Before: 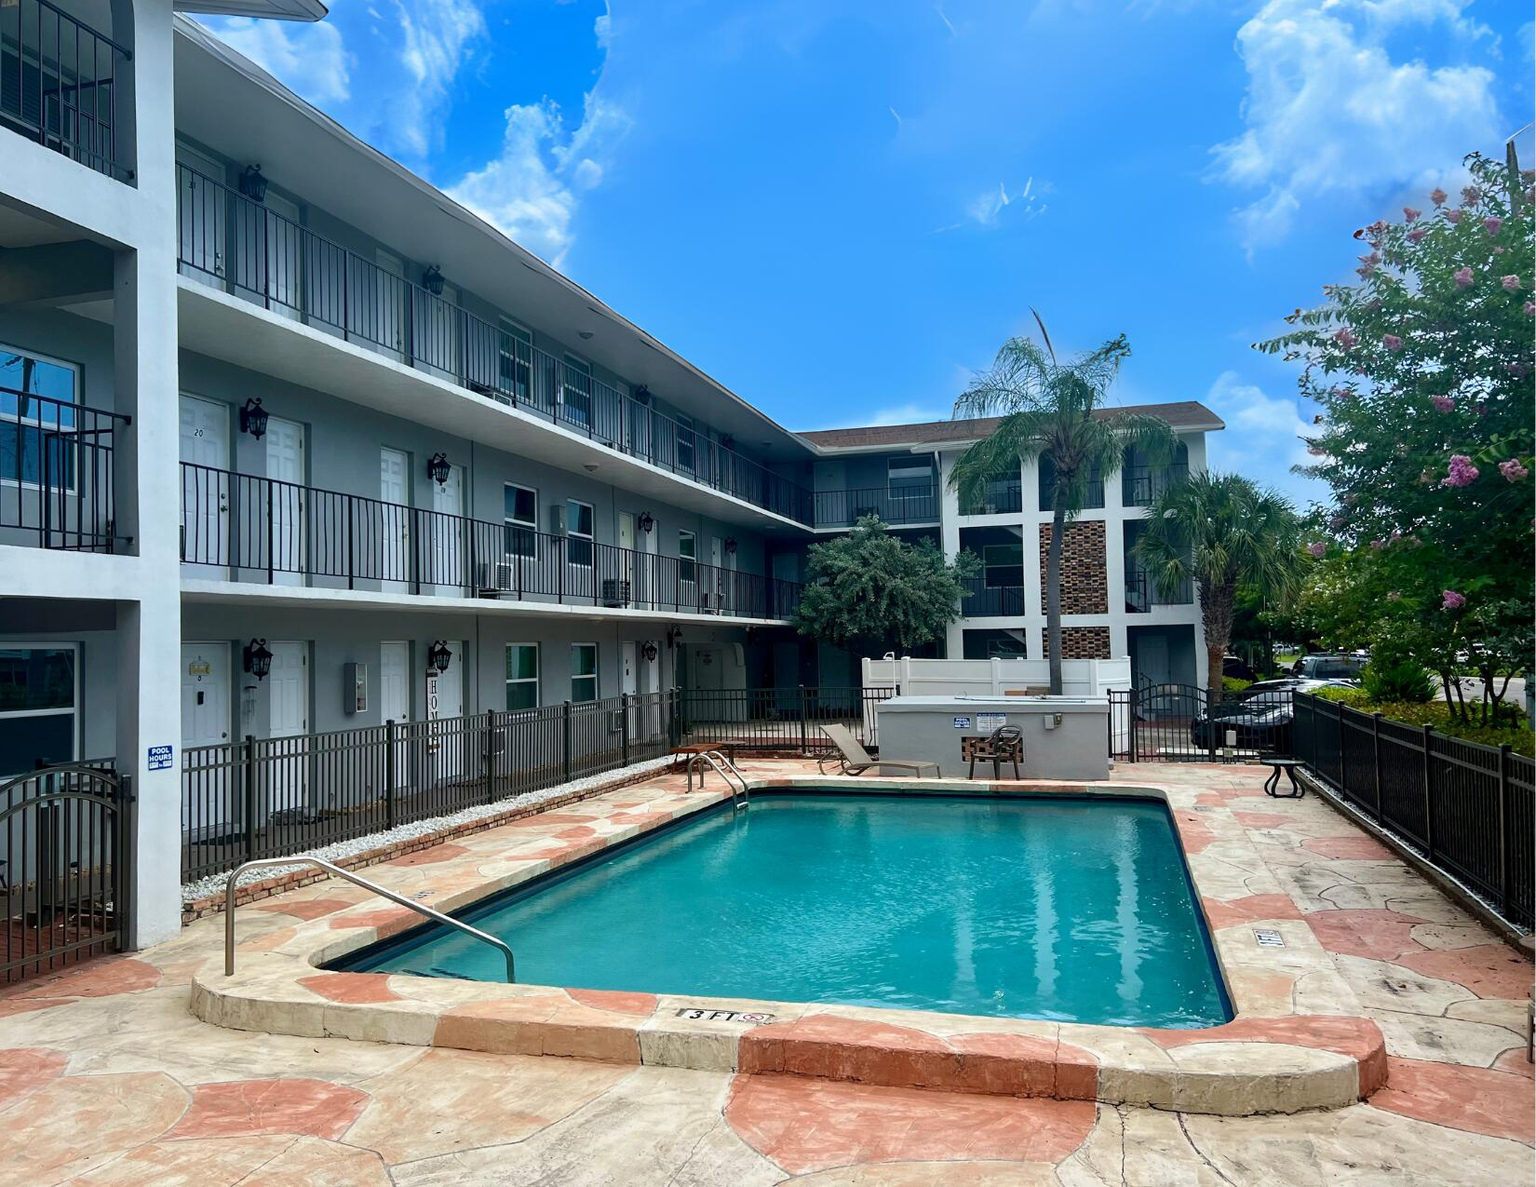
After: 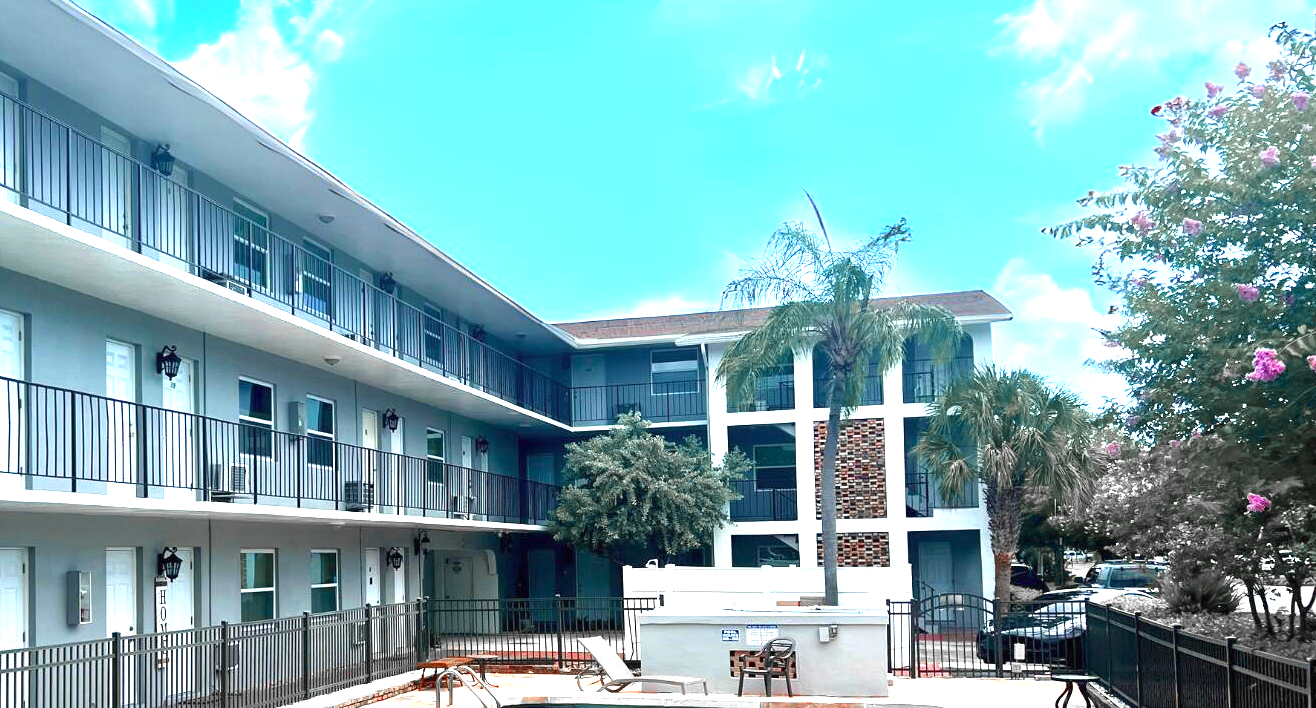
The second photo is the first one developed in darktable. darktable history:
color zones: curves: ch1 [(0, 0.708) (0.088, 0.648) (0.245, 0.187) (0.429, 0.326) (0.571, 0.498) (0.714, 0.5) (0.857, 0.5) (1, 0.708)], mix 100.71%
exposure: black level correction 0, exposure 1.76 EV, compensate highlight preservation false
crop: left 18.411%, top 11.067%, right 1.803%, bottom 33.344%
